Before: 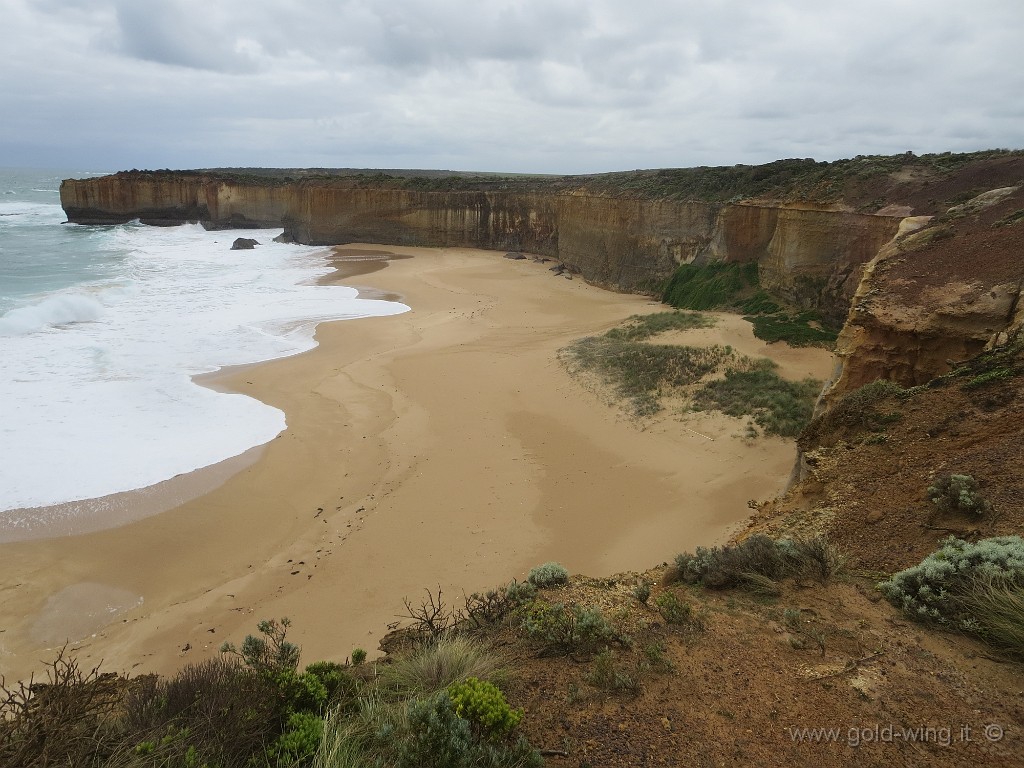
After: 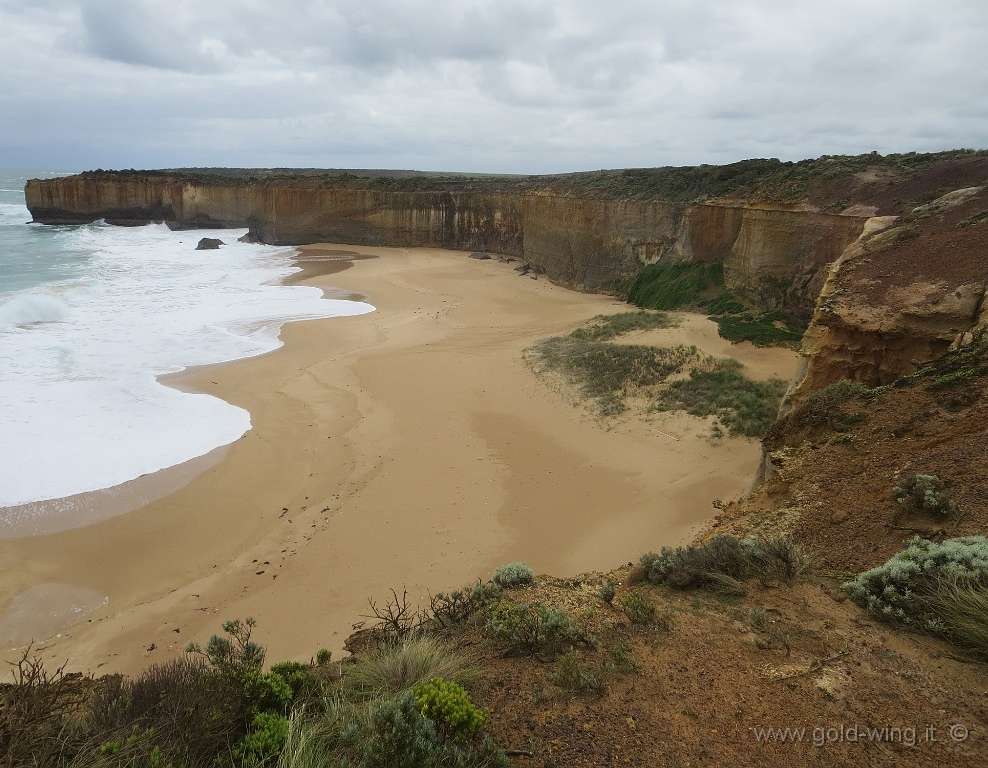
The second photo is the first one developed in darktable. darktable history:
crop and rotate: left 3.463%
